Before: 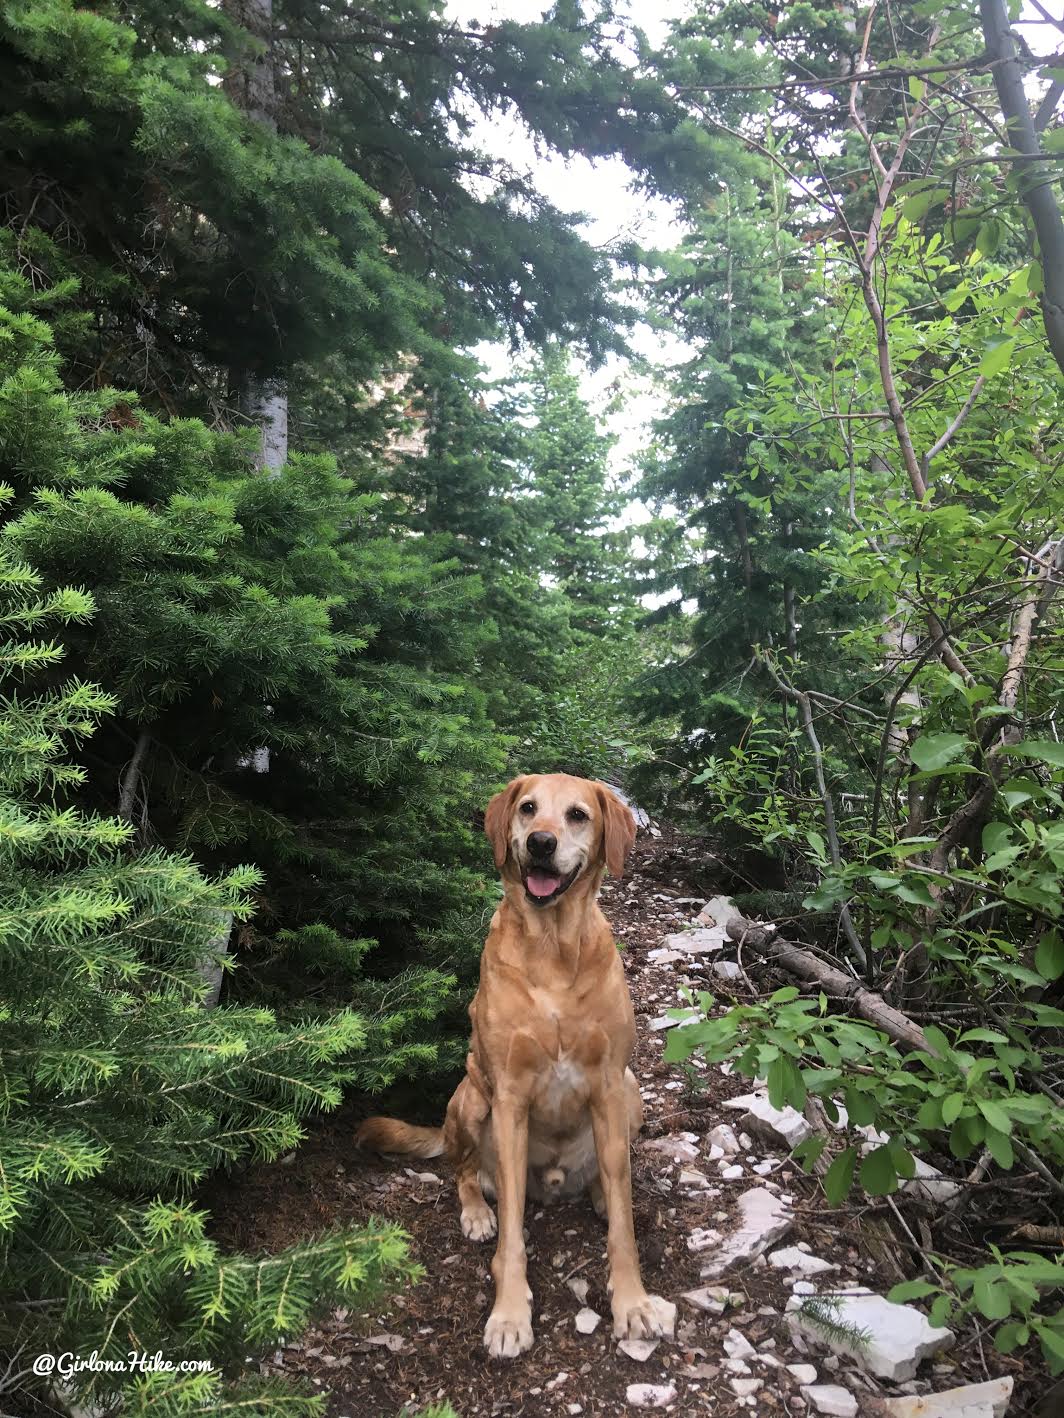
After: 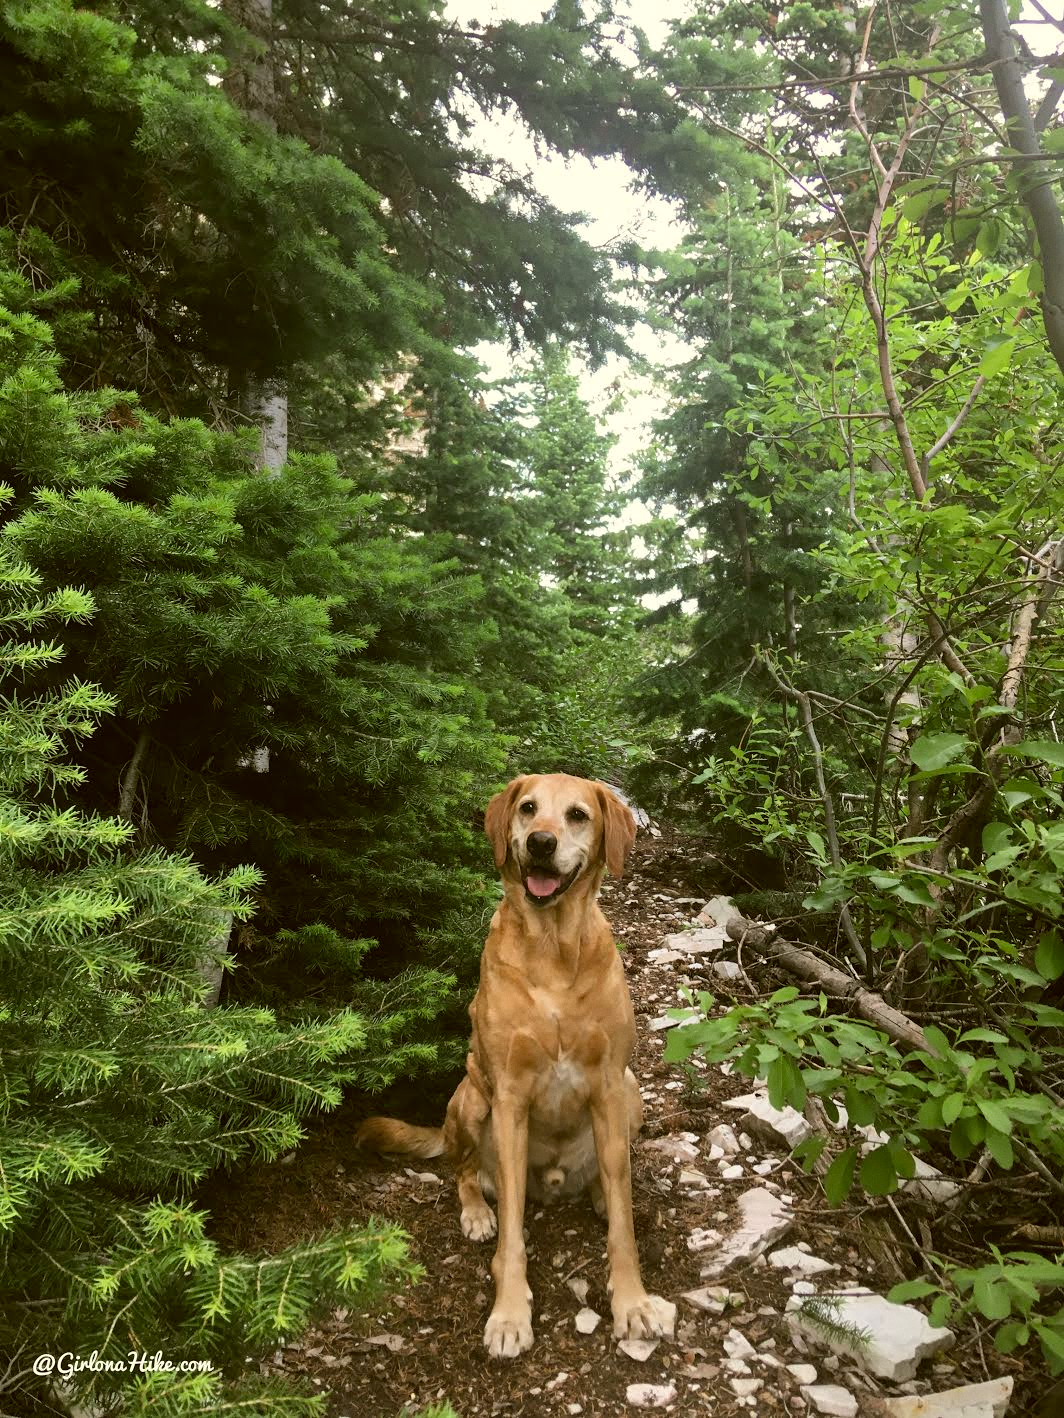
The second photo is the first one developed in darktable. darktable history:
color correction: highlights a* -1.43, highlights b* 10.12, shadows a* 0.395, shadows b* 19.35
grain: coarseness 0.09 ISO, strength 10%
